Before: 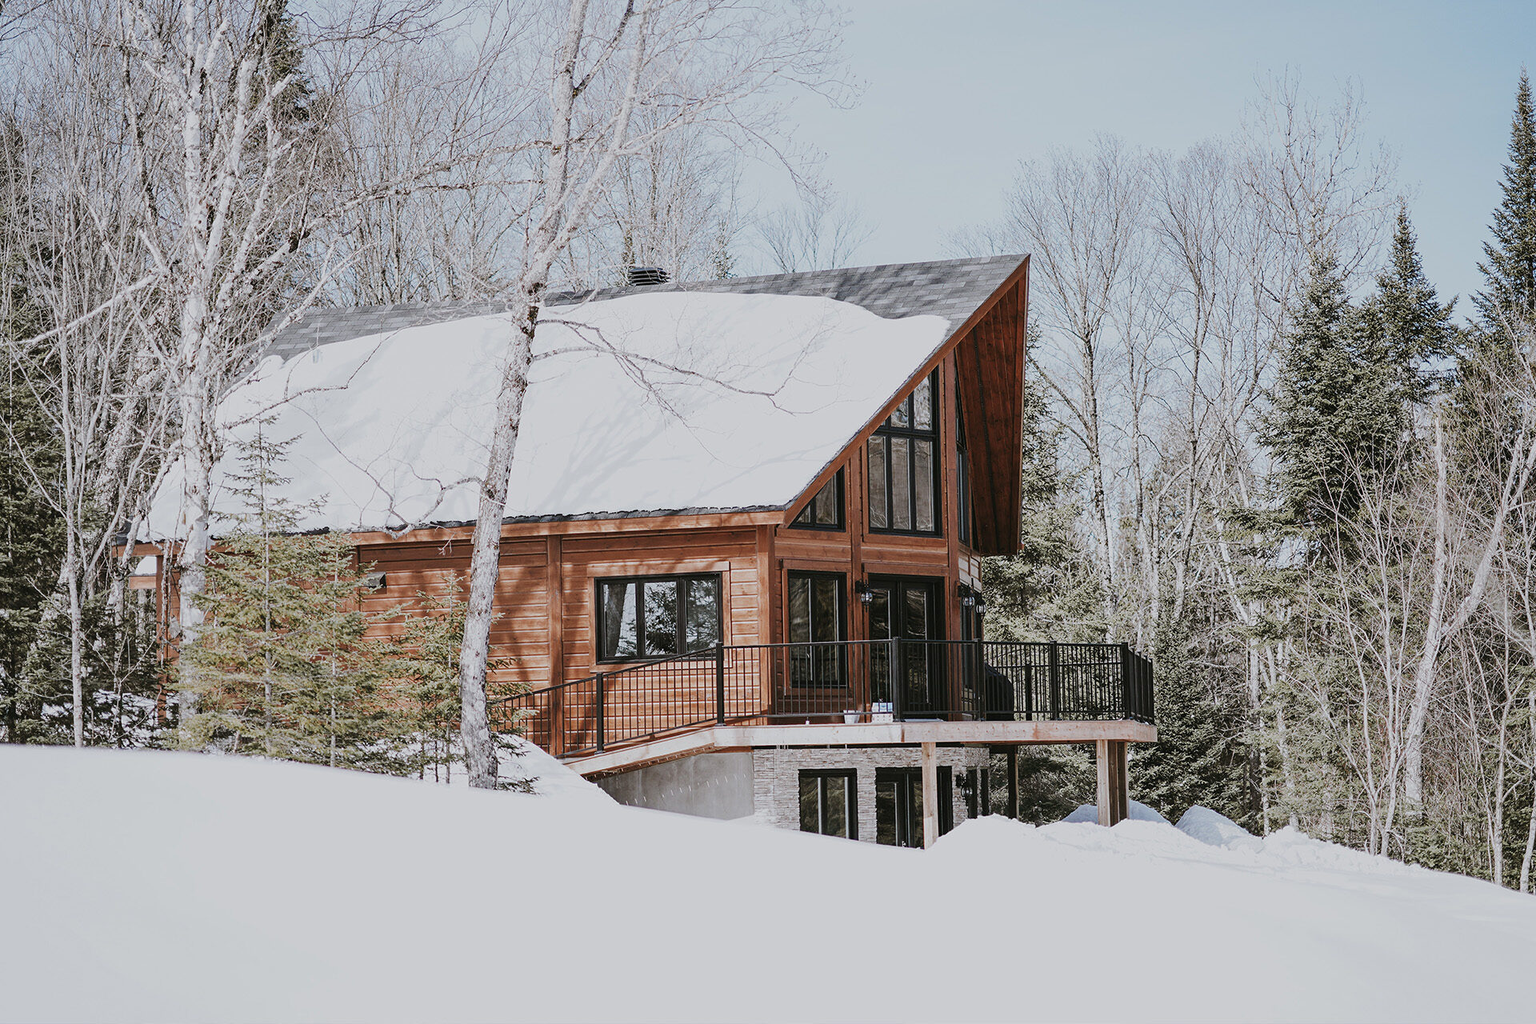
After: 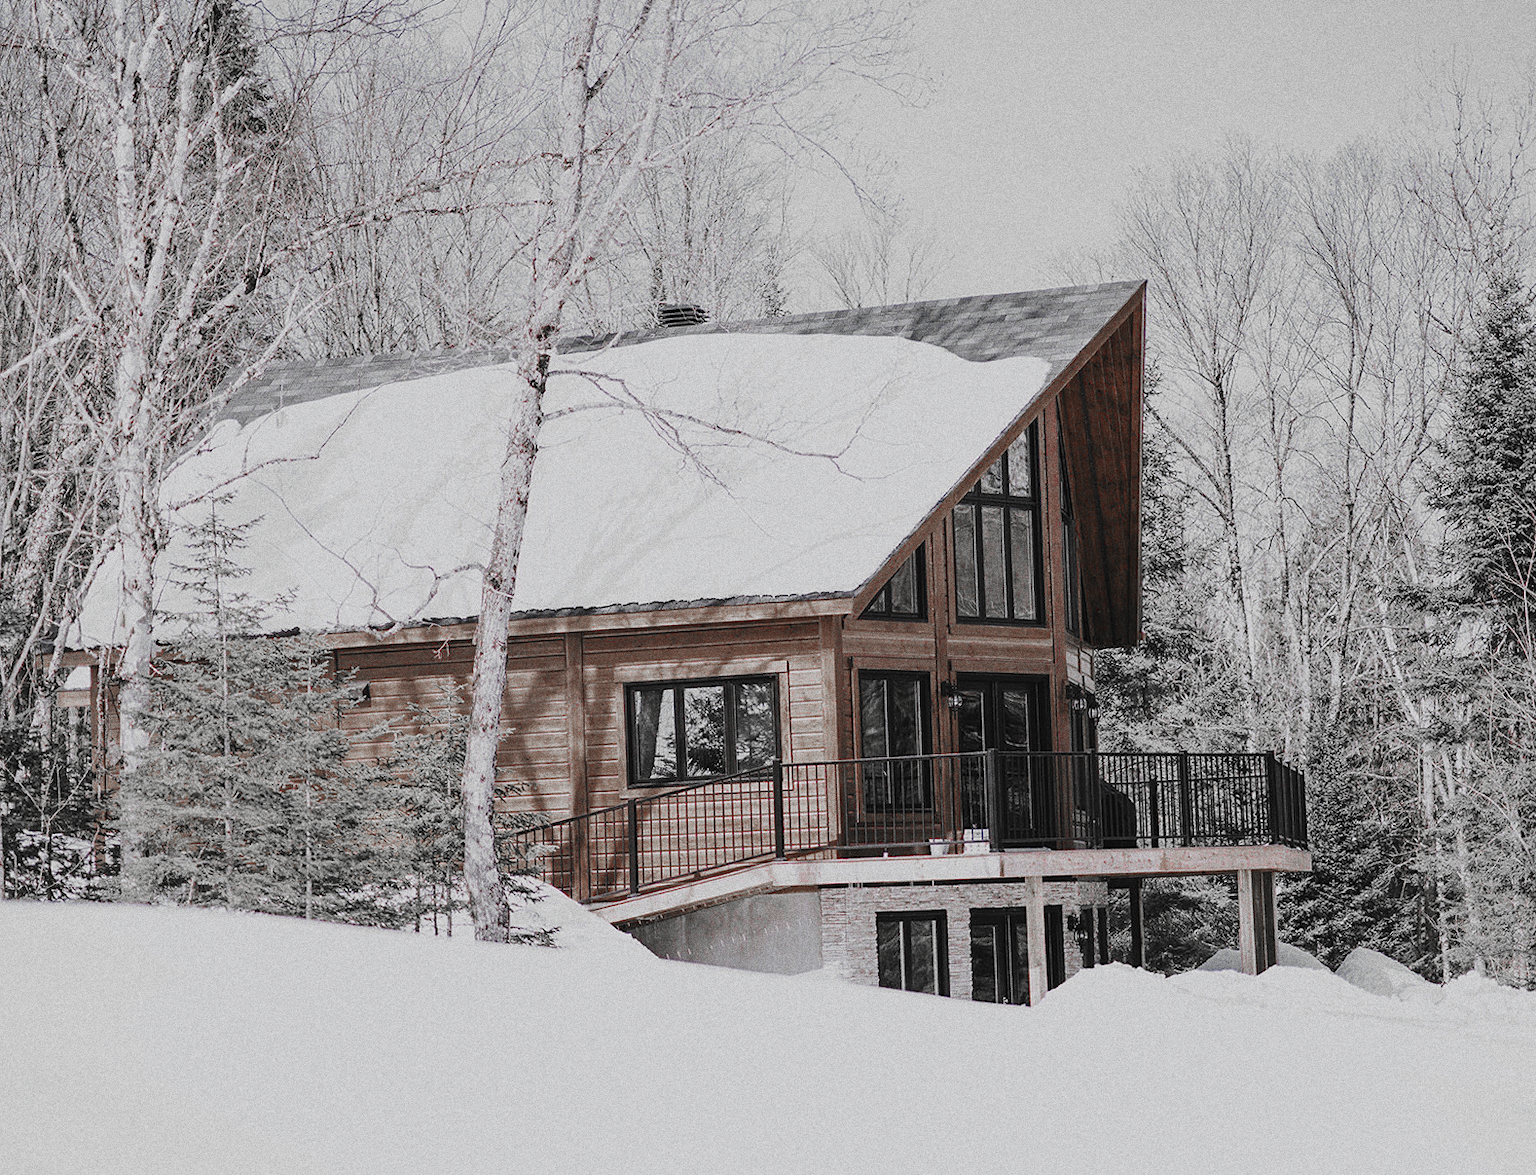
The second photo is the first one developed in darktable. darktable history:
color zones: curves: ch0 [(0, 0.278) (0.143, 0.5) (0.286, 0.5) (0.429, 0.5) (0.571, 0.5) (0.714, 0.5) (0.857, 0.5) (1, 0.5)]; ch1 [(0, 1) (0.143, 0.165) (0.286, 0) (0.429, 0) (0.571, 0) (0.714, 0) (0.857, 0.5) (1, 0.5)]; ch2 [(0, 0.508) (0.143, 0.5) (0.286, 0.5) (0.429, 0.5) (0.571, 0.5) (0.714, 0.5) (0.857, 0.5) (1, 0.5)]
crop and rotate: angle 1°, left 4.281%, top 0.642%, right 11.383%, bottom 2.486%
grain: coarseness 0.09 ISO, strength 40%
